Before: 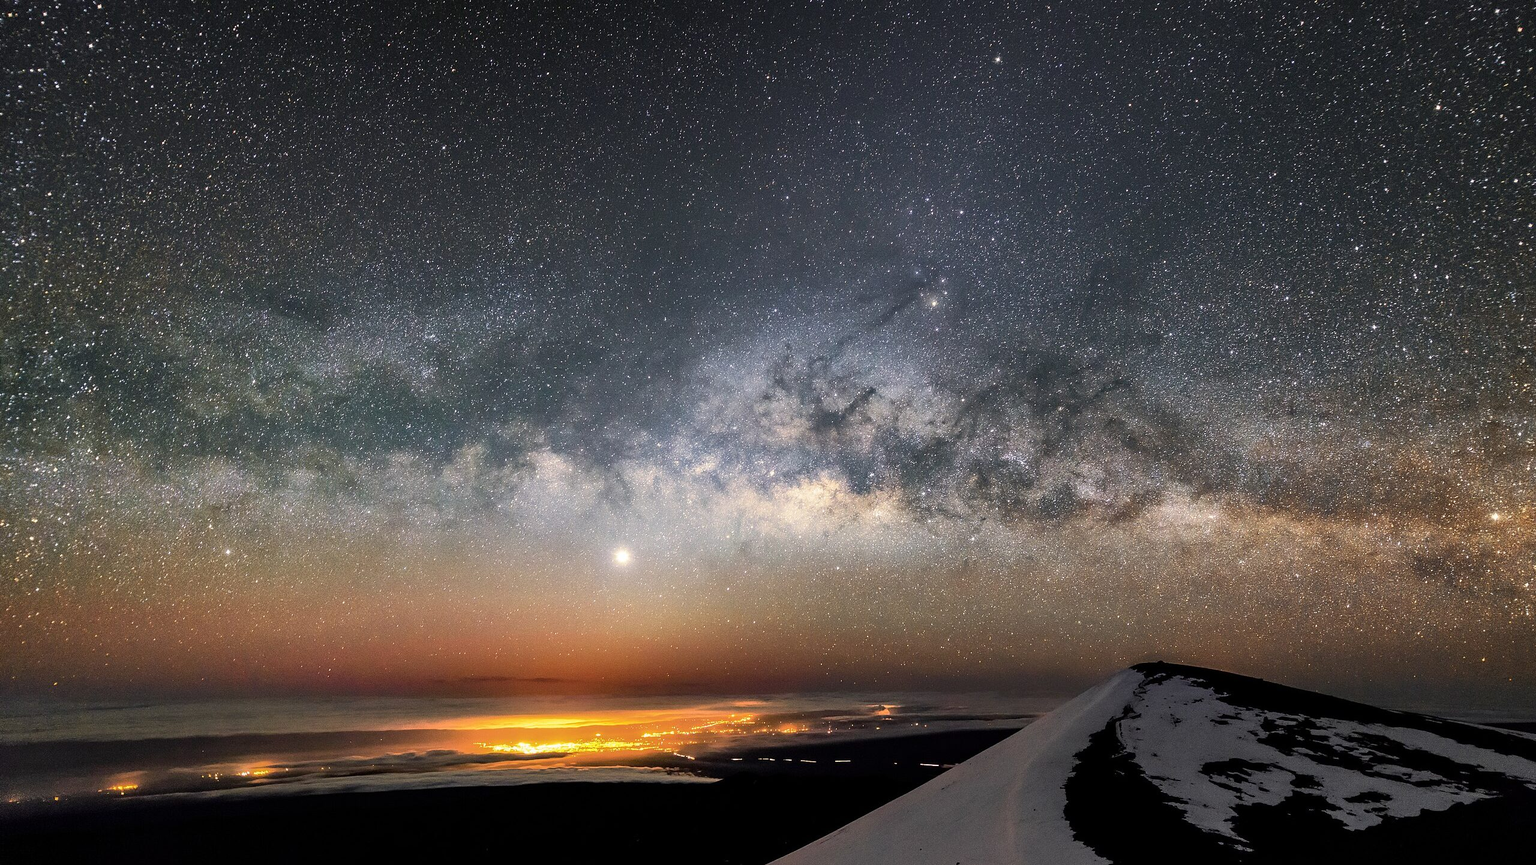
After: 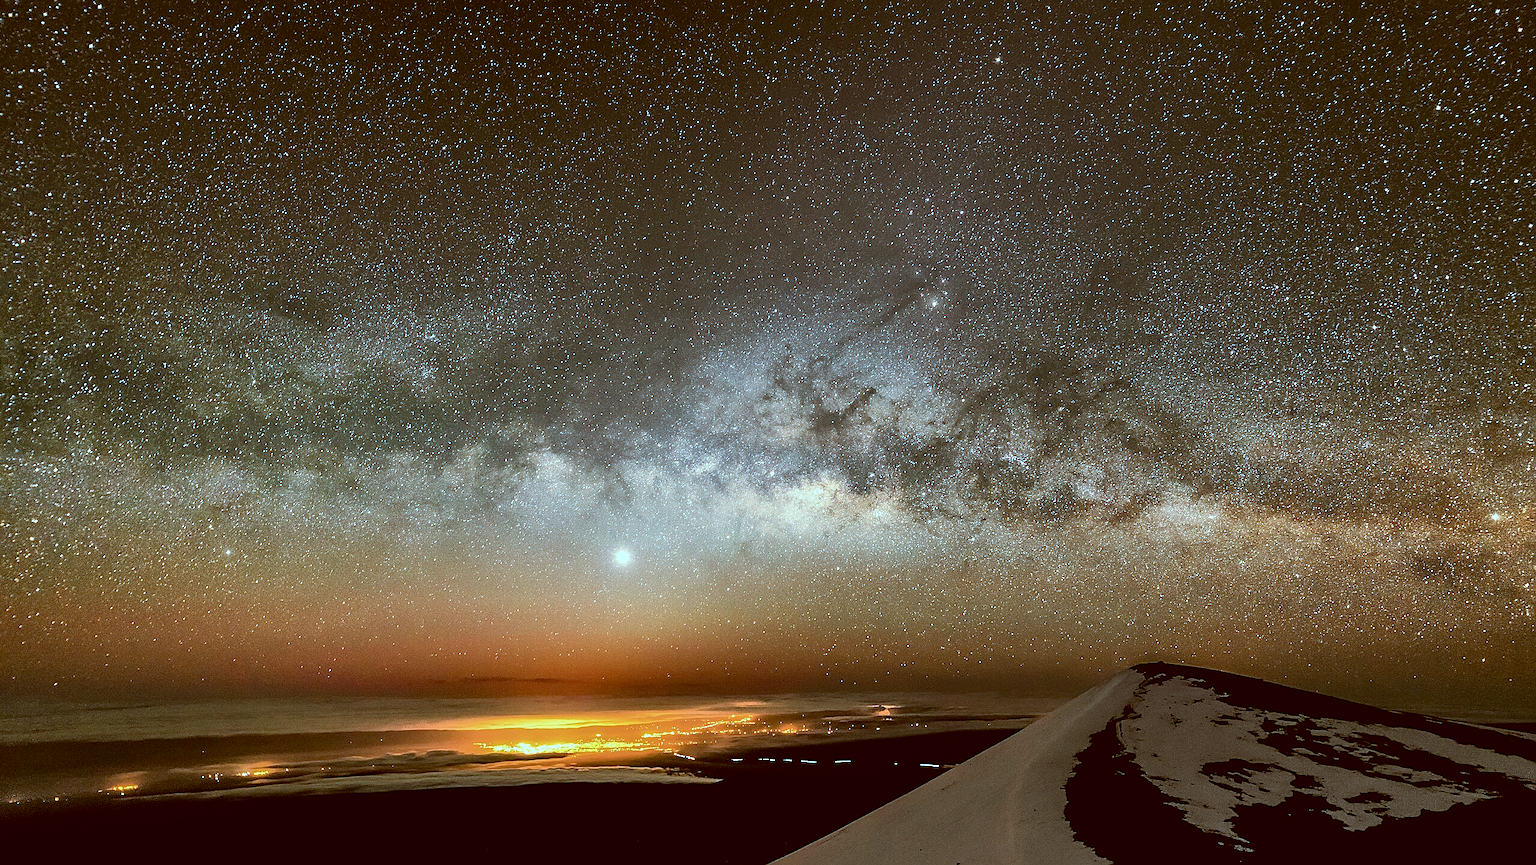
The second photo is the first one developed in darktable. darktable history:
sharpen: on, module defaults
color correction: highlights a* -14.62, highlights b* -16.22, shadows a* 10.12, shadows b* 29.4
